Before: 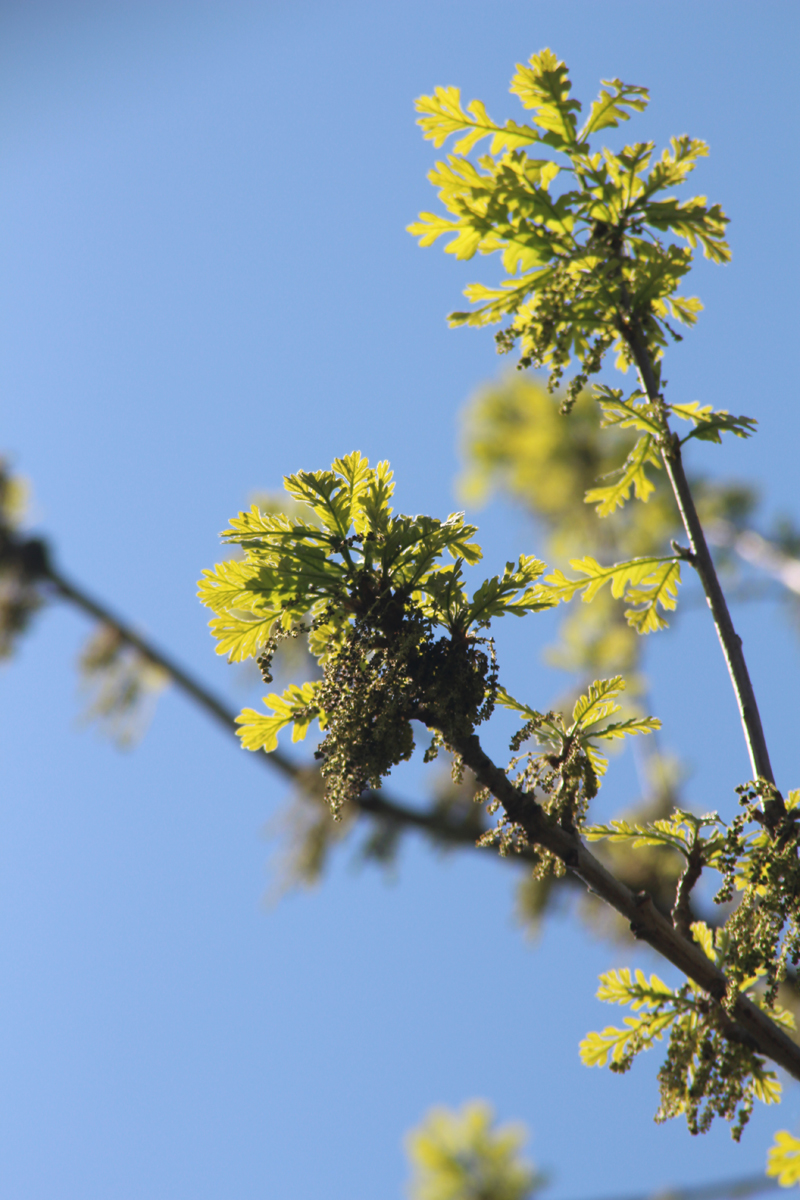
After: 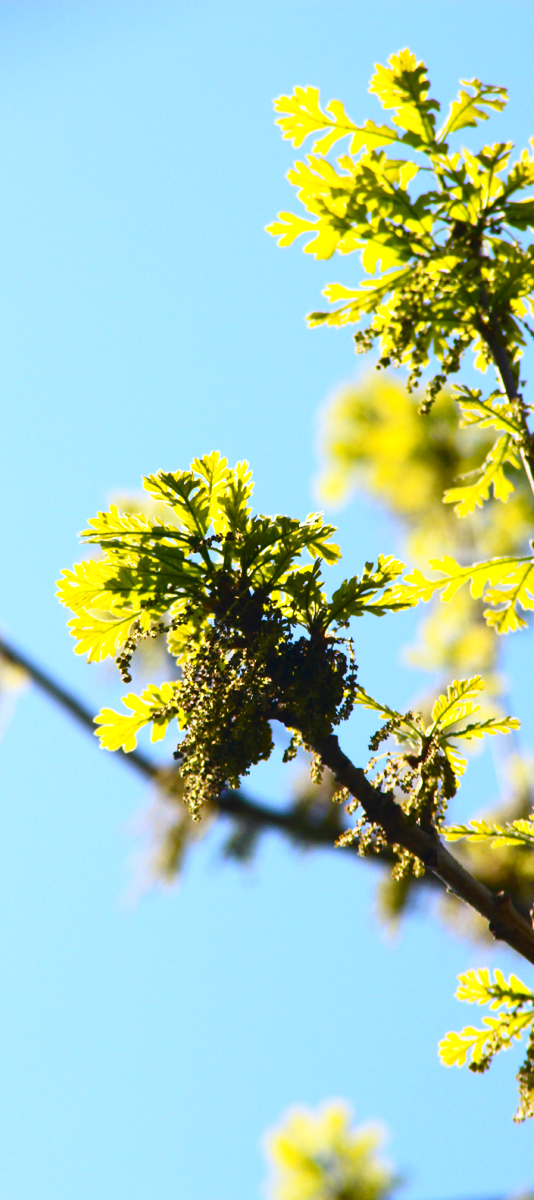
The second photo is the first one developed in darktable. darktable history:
exposure: exposure 0.556 EV, compensate highlight preservation false
crop and rotate: left 17.732%, right 15.423%
color balance rgb: perceptual saturation grading › global saturation 20%, perceptual saturation grading › highlights -25%, perceptual saturation grading › shadows 50.52%, global vibrance 40.24%
contrast brightness saturation: contrast 0.28
